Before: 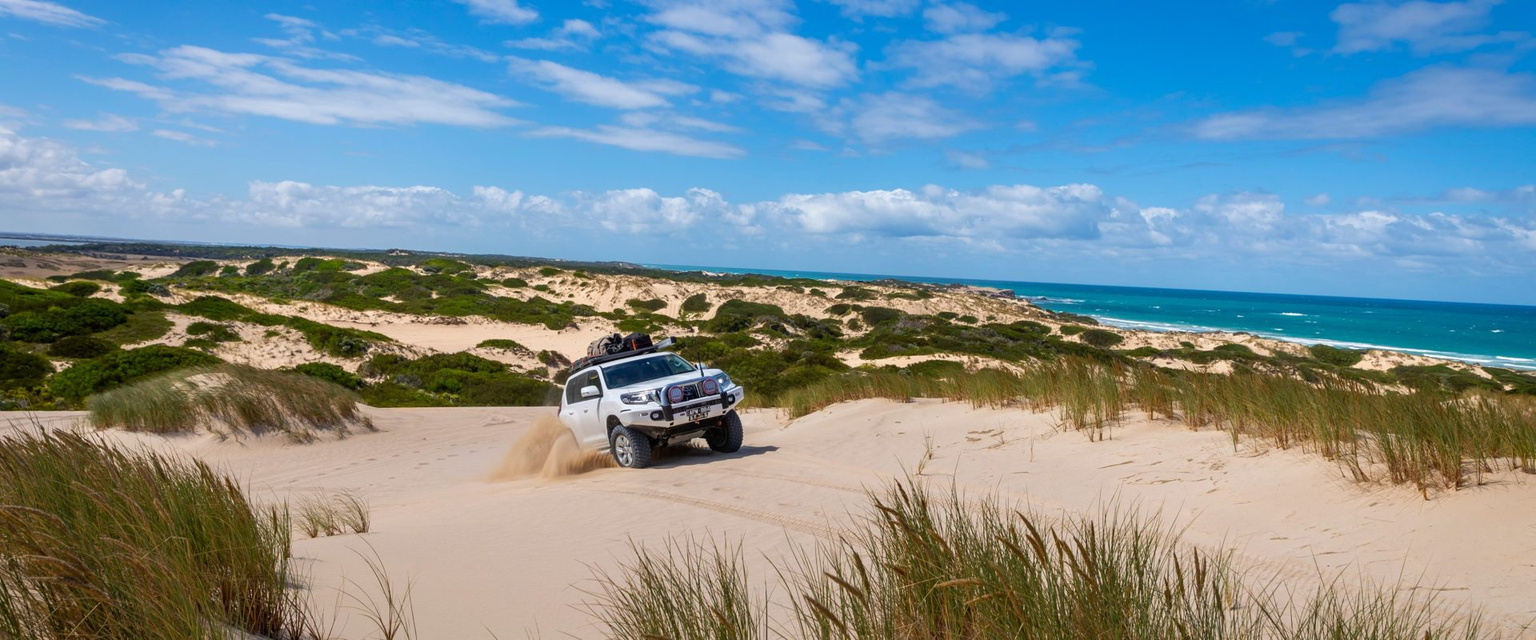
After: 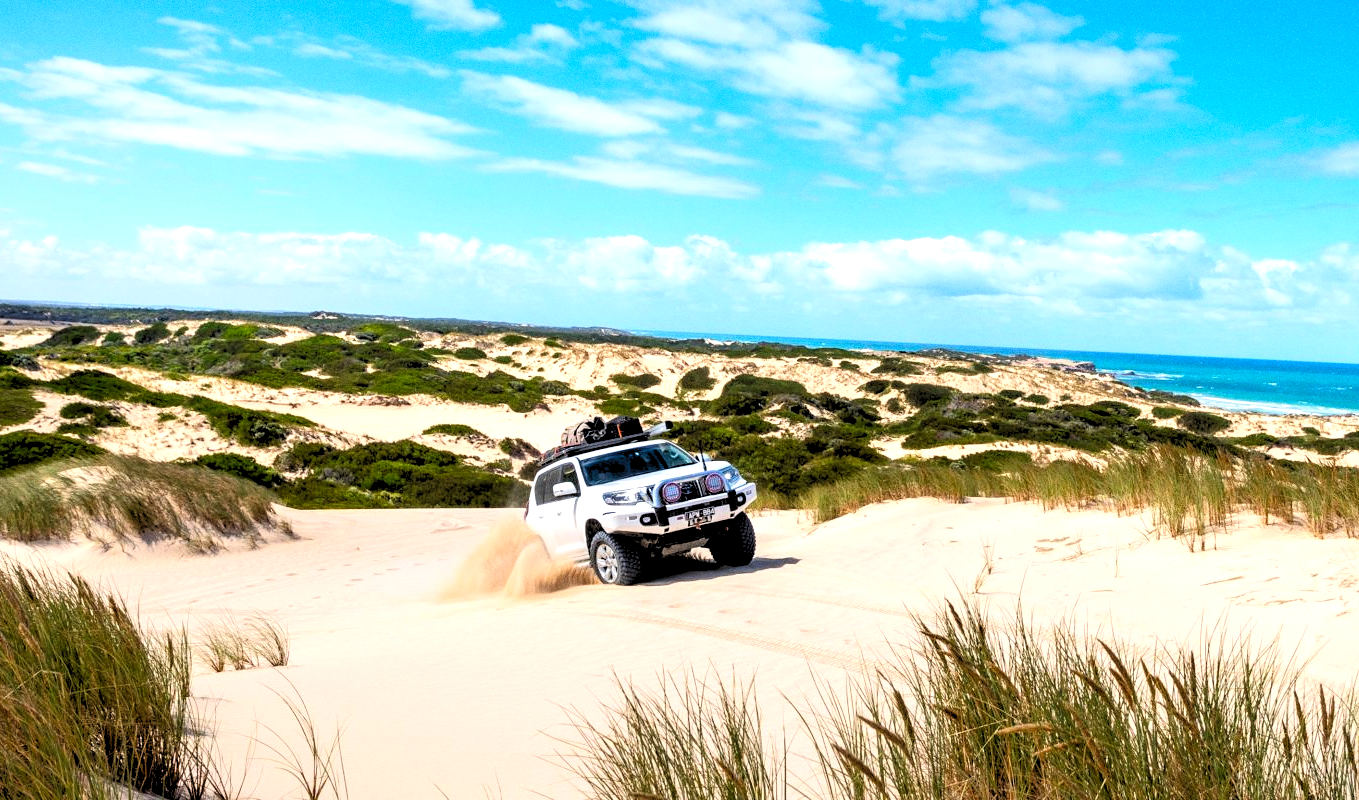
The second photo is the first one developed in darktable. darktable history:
levels: levels [0.093, 0.434, 0.988]
tone equalizer: -8 EV -1.08 EV, -7 EV -1.01 EV, -6 EV -0.867 EV, -5 EV -0.578 EV, -3 EV 0.578 EV, -2 EV 0.867 EV, -1 EV 1.01 EV, +0 EV 1.08 EV, edges refinement/feathering 500, mask exposure compensation -1.57 EV, preserve details no
crop and rotate: left 9.061%, right 20.142%
grain: coarseness 0.09 ISO
